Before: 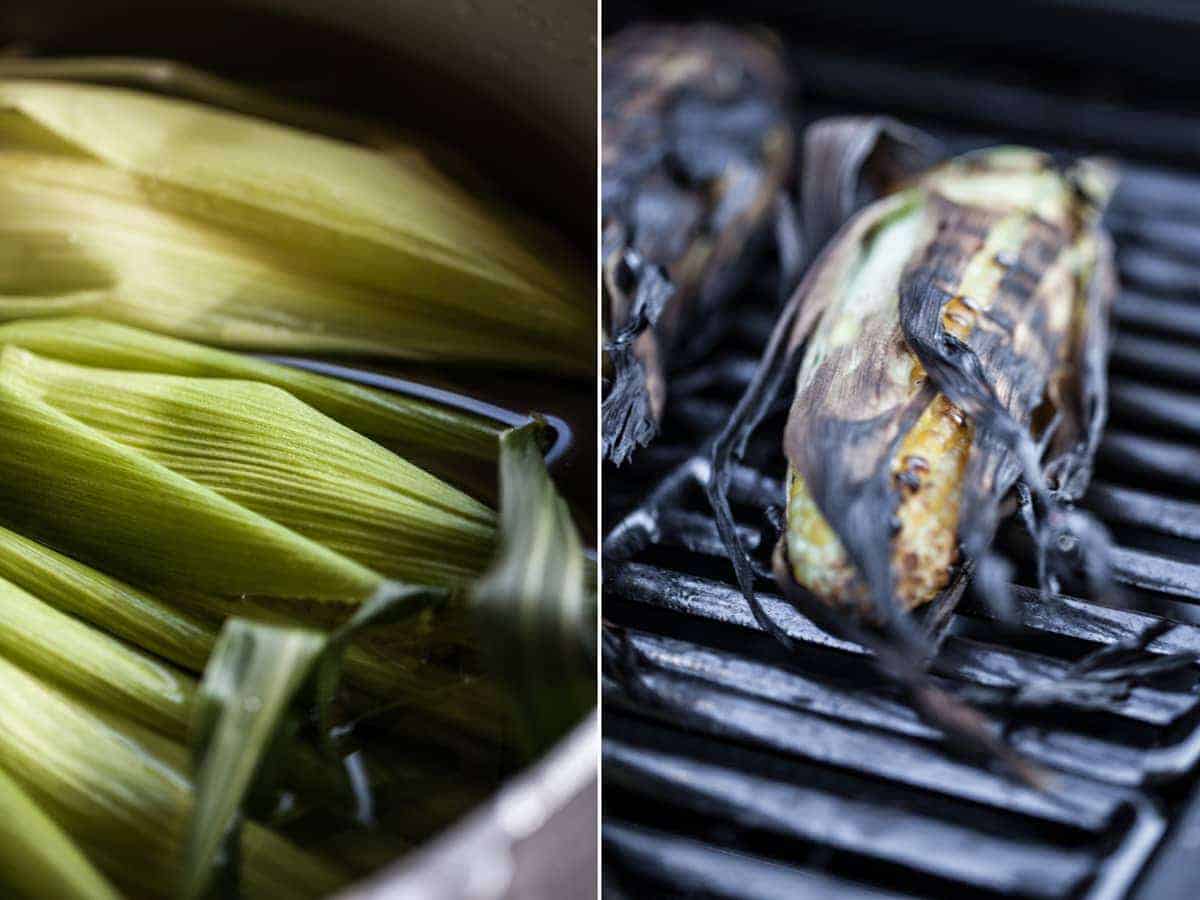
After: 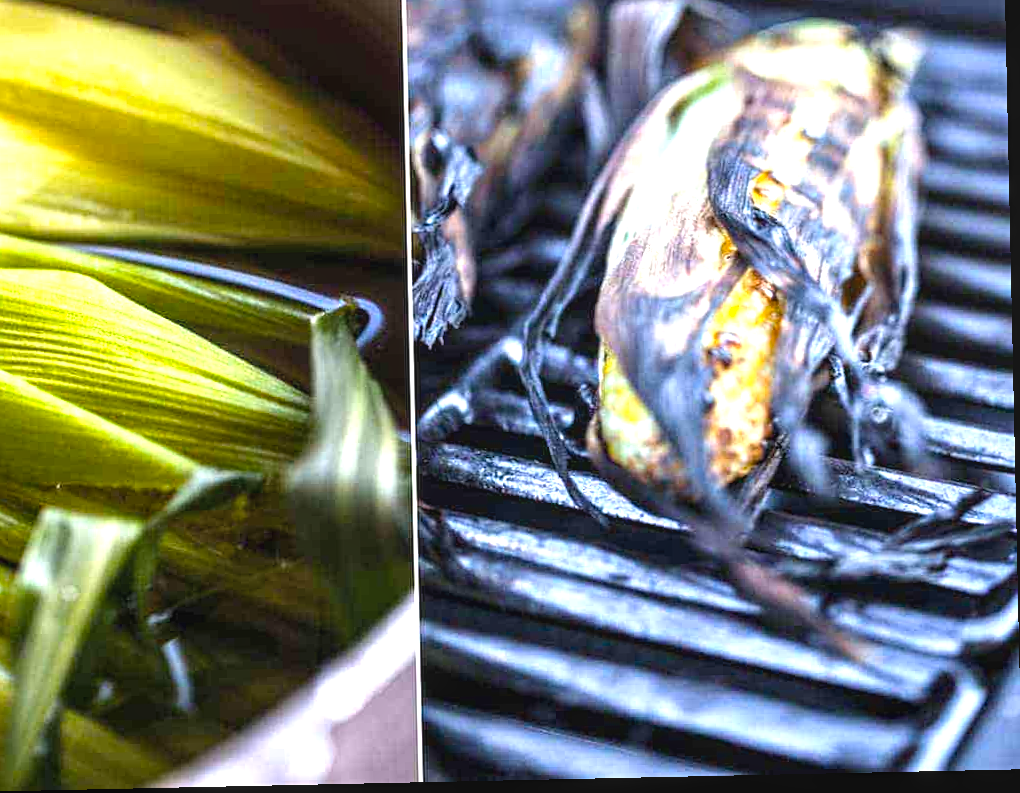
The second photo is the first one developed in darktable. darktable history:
exposure: black level correction 0, exposure 1.45 EV, compensate exposure bias true, compensate highlight preservation false
local contrast: detail 110%
color zones: curves: ch0 [(0.25, 0.5) (0.428, 0.473) (0.75, 0.5)]; ch1 [(0.243, 0.479) (0.398, 0.452) (0.75, 0.5)]
rotate and perspective: rotation -1.24°, automatic cropping off
levels: mode automatic, black 0.023%, white 99.97%, levels [0.062, 0.494, 0.925]
color balance rgb: perceptual saturation grading › global saturation 25%, global vibrance 20%
sharpen: amount 0.2
crop: left 16.315%, top 14.246%
